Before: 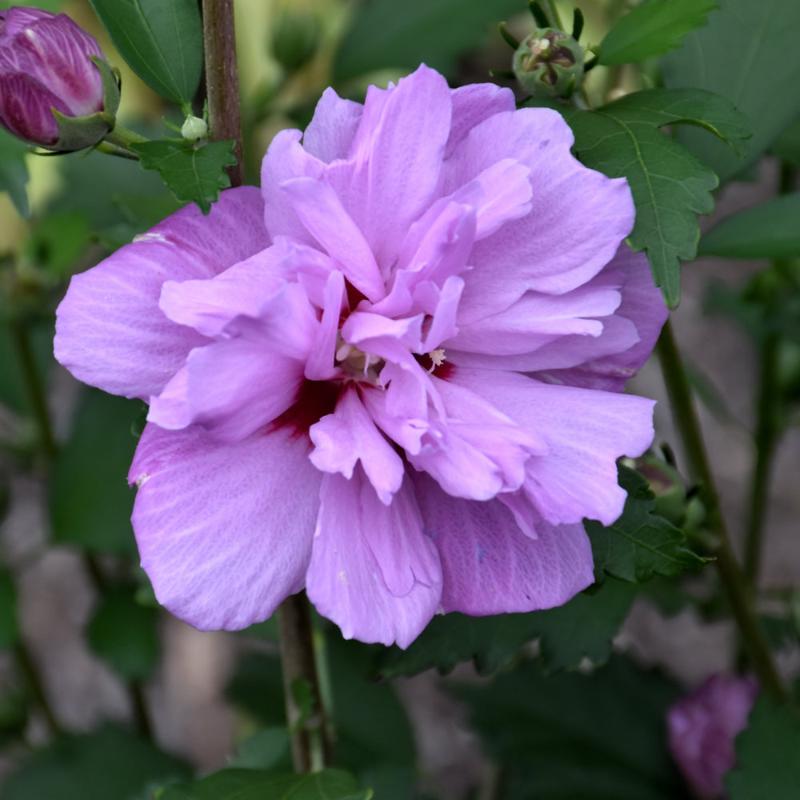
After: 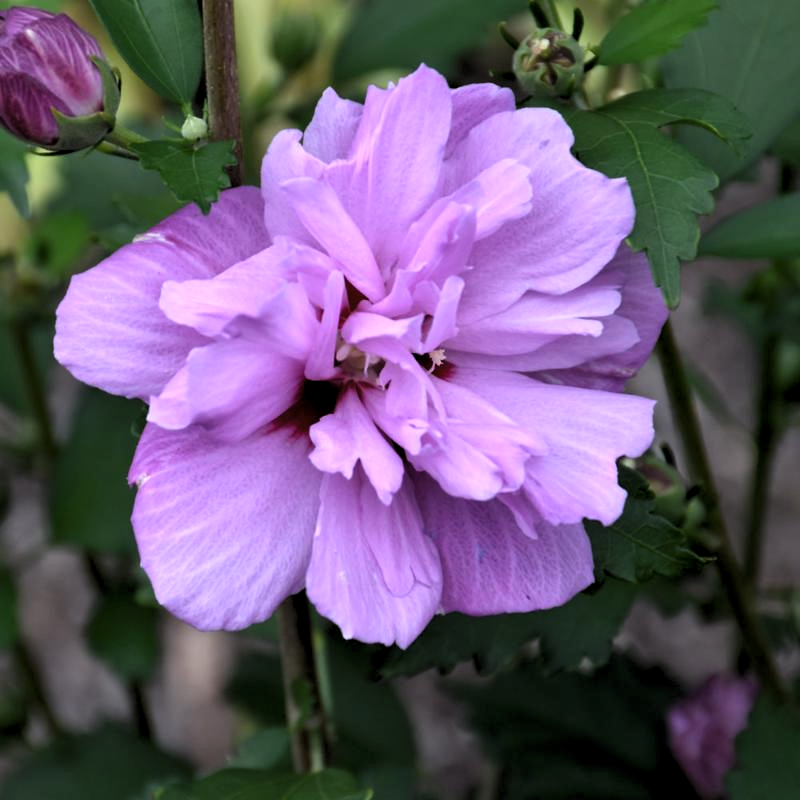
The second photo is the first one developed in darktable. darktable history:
sharpen: radius 5.342, amount 0.312, threshold 26.55
levels: levels [0.062, 0.494, 0.925]
